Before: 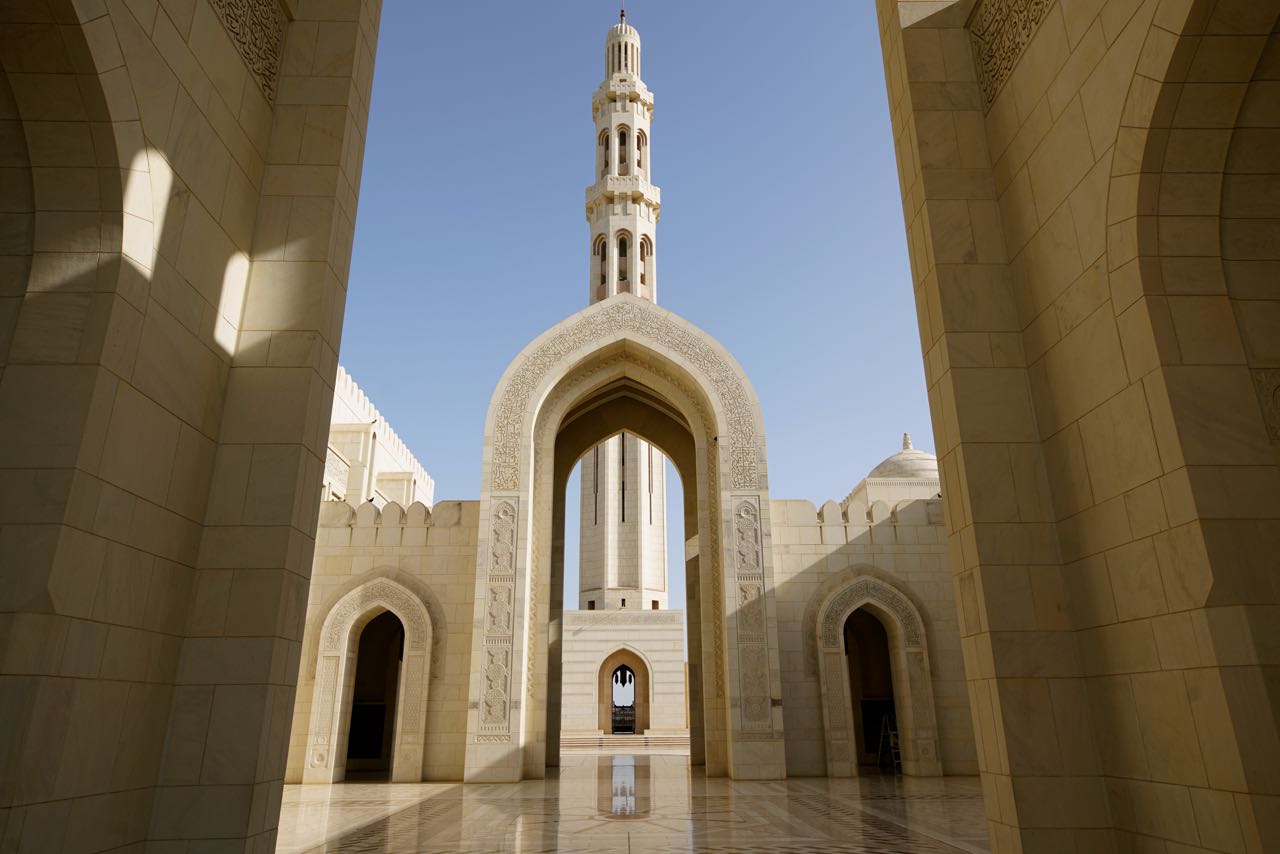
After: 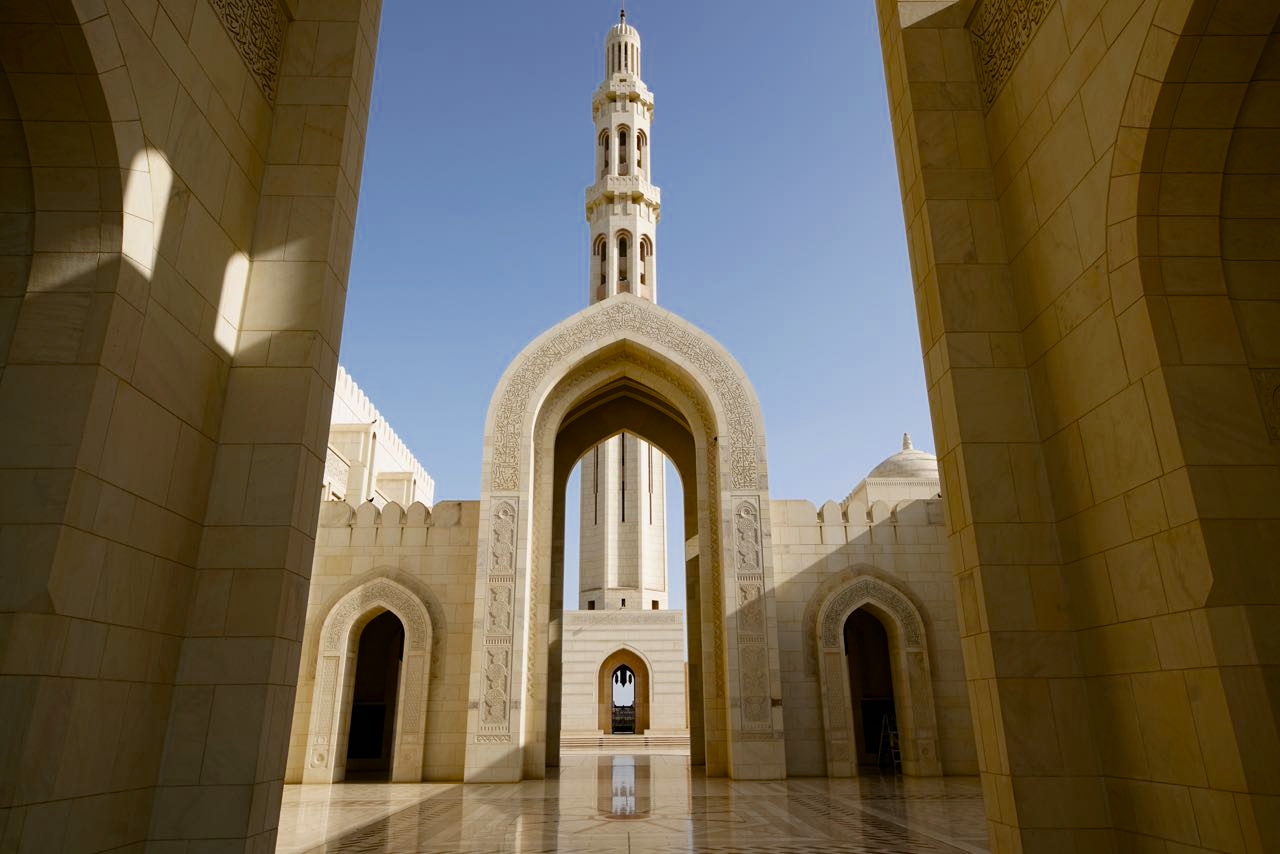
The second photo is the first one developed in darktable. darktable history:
color balance rgb: power › hue 308.05°, linear chroma grading › global chroma -15.541%, perceptual saturation grading › global saturation 29.969%, saturation formula JzAzBz (2021)
